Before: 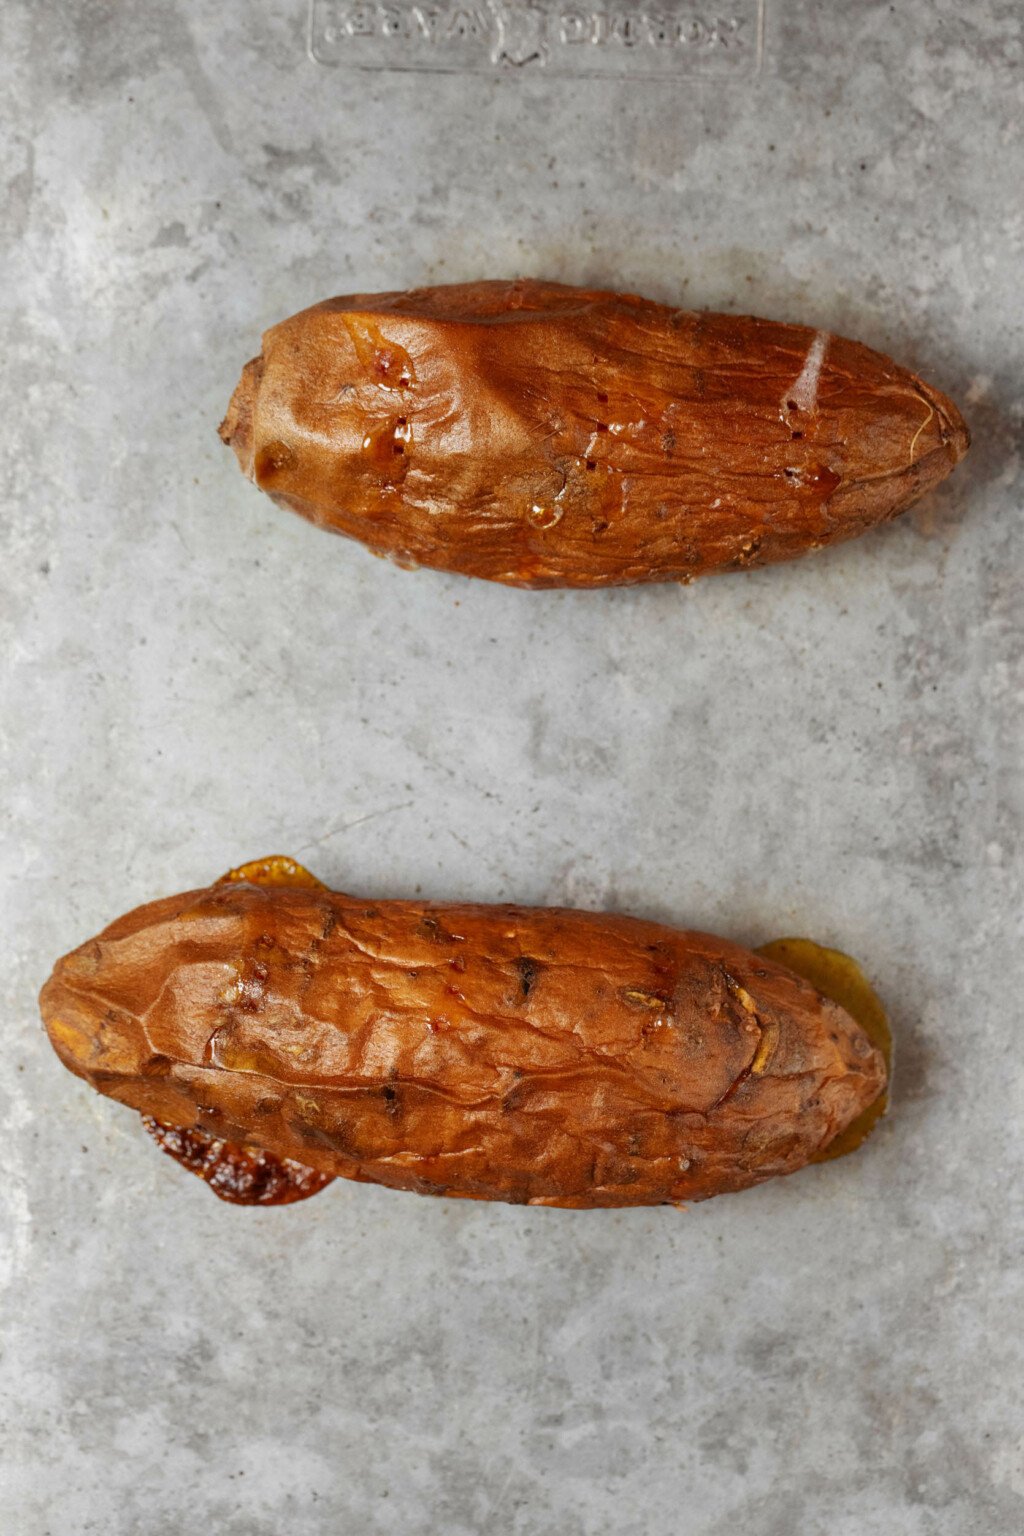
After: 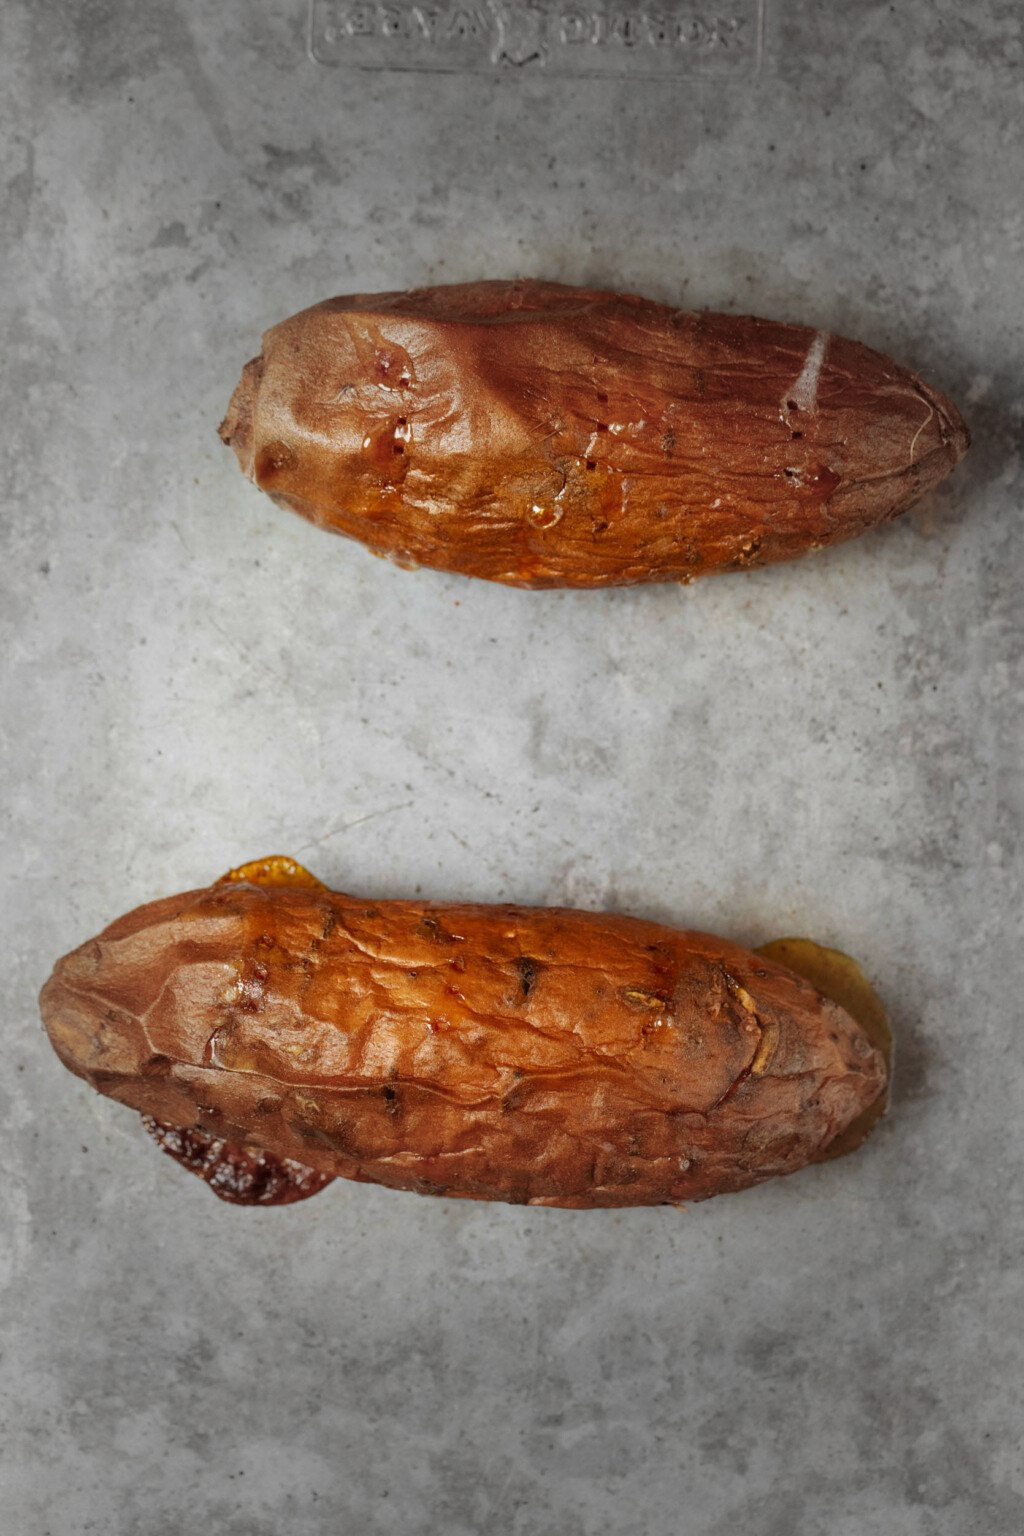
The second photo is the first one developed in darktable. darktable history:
vignetting: fall-off start 39.26%, fall-off radius 40.58%
